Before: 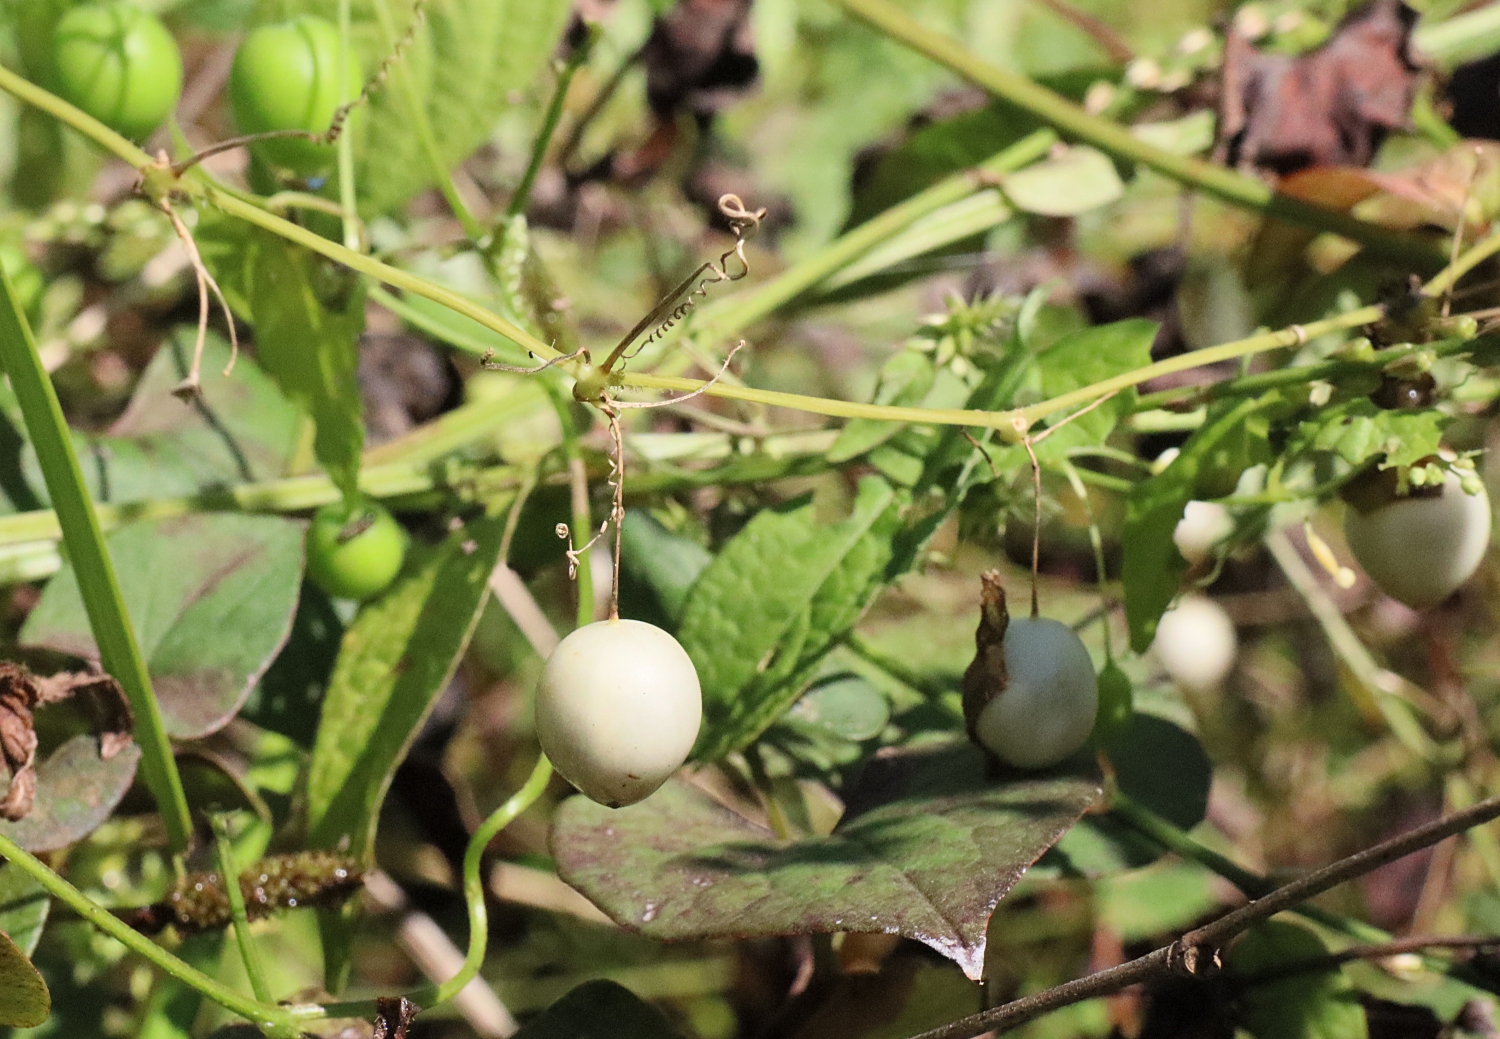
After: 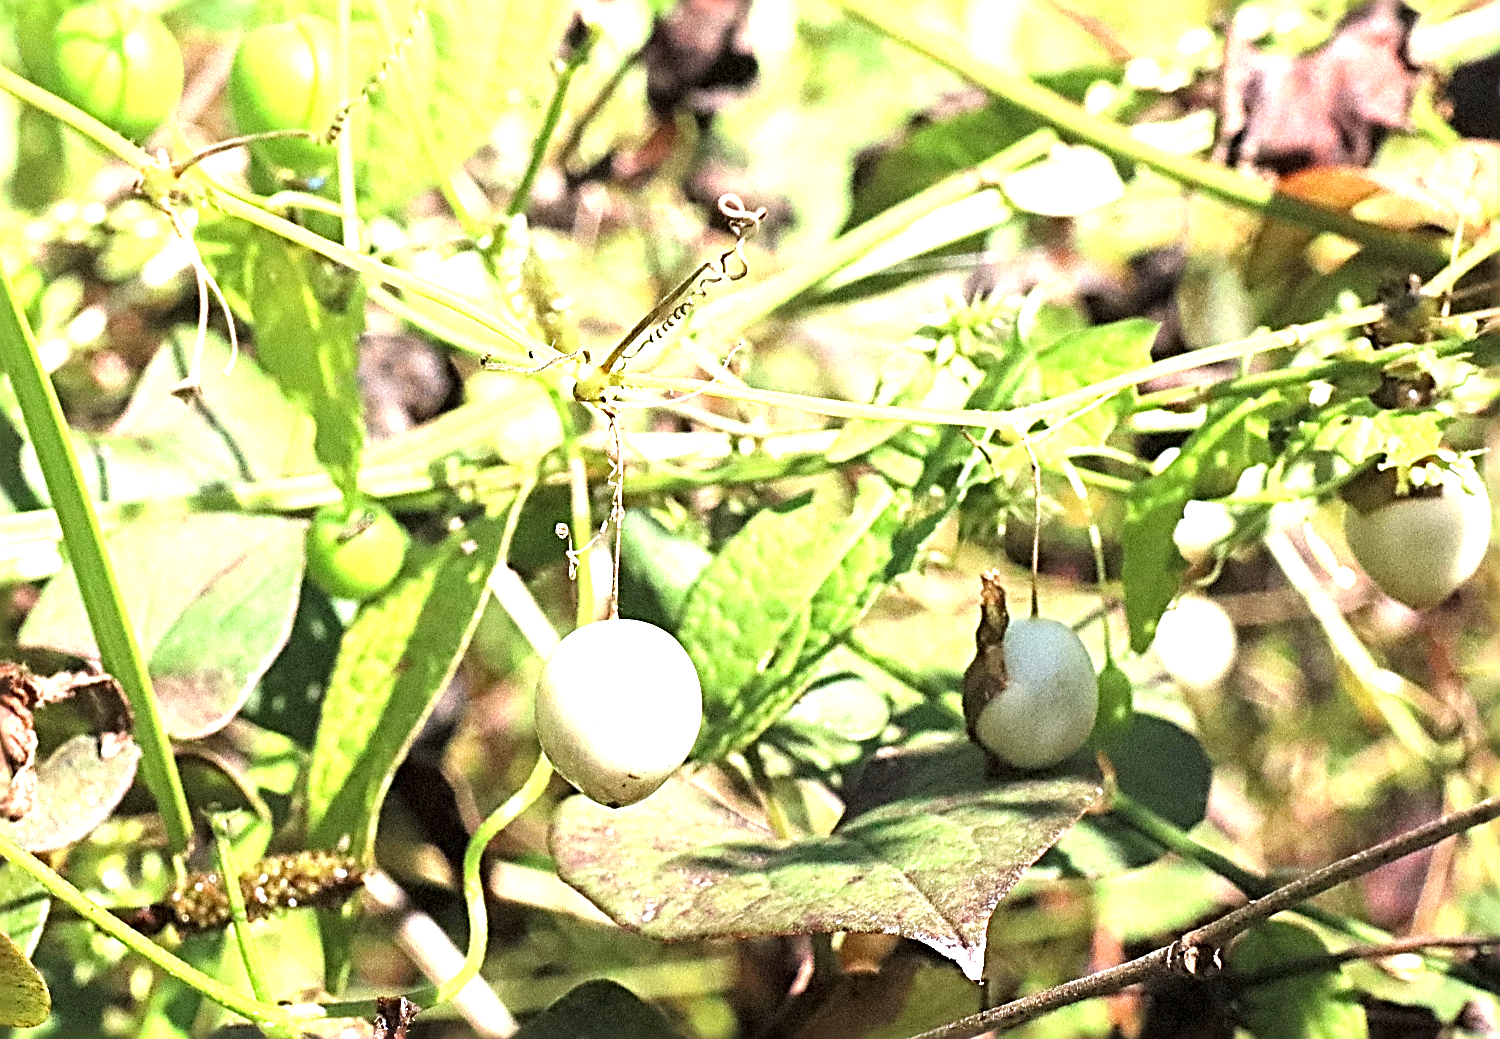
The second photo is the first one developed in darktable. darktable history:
exposure: black level correction 0.001, exposure 1.733 EV, compensate highlight preservation false
sharpen: radius 3.738, amount 0.935
